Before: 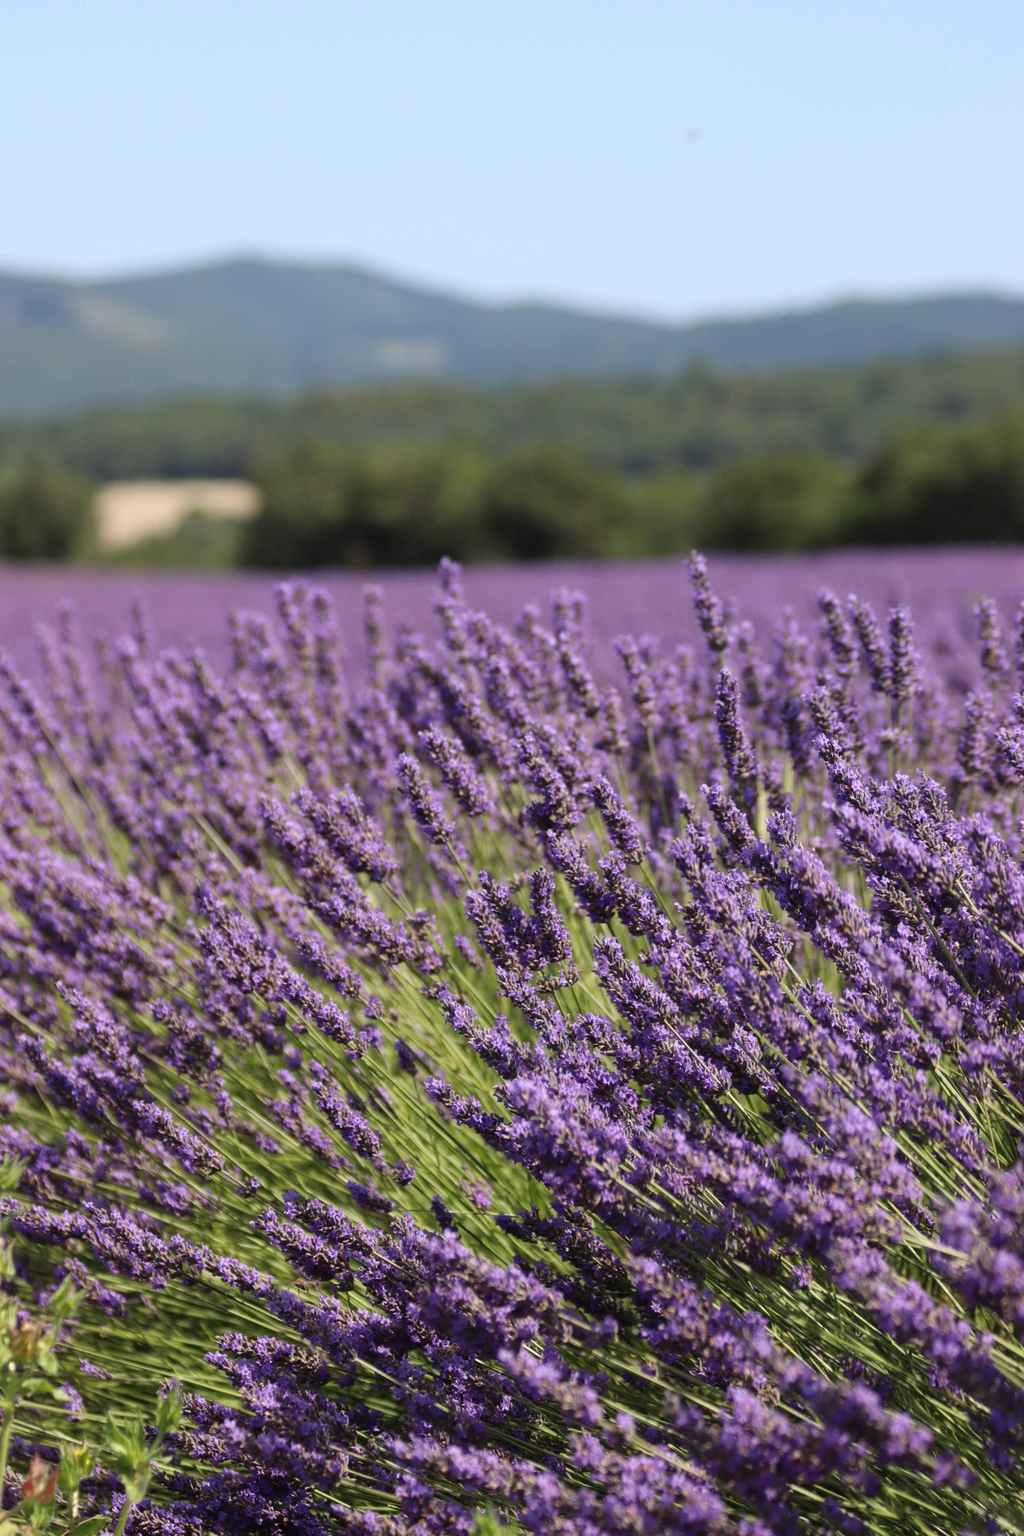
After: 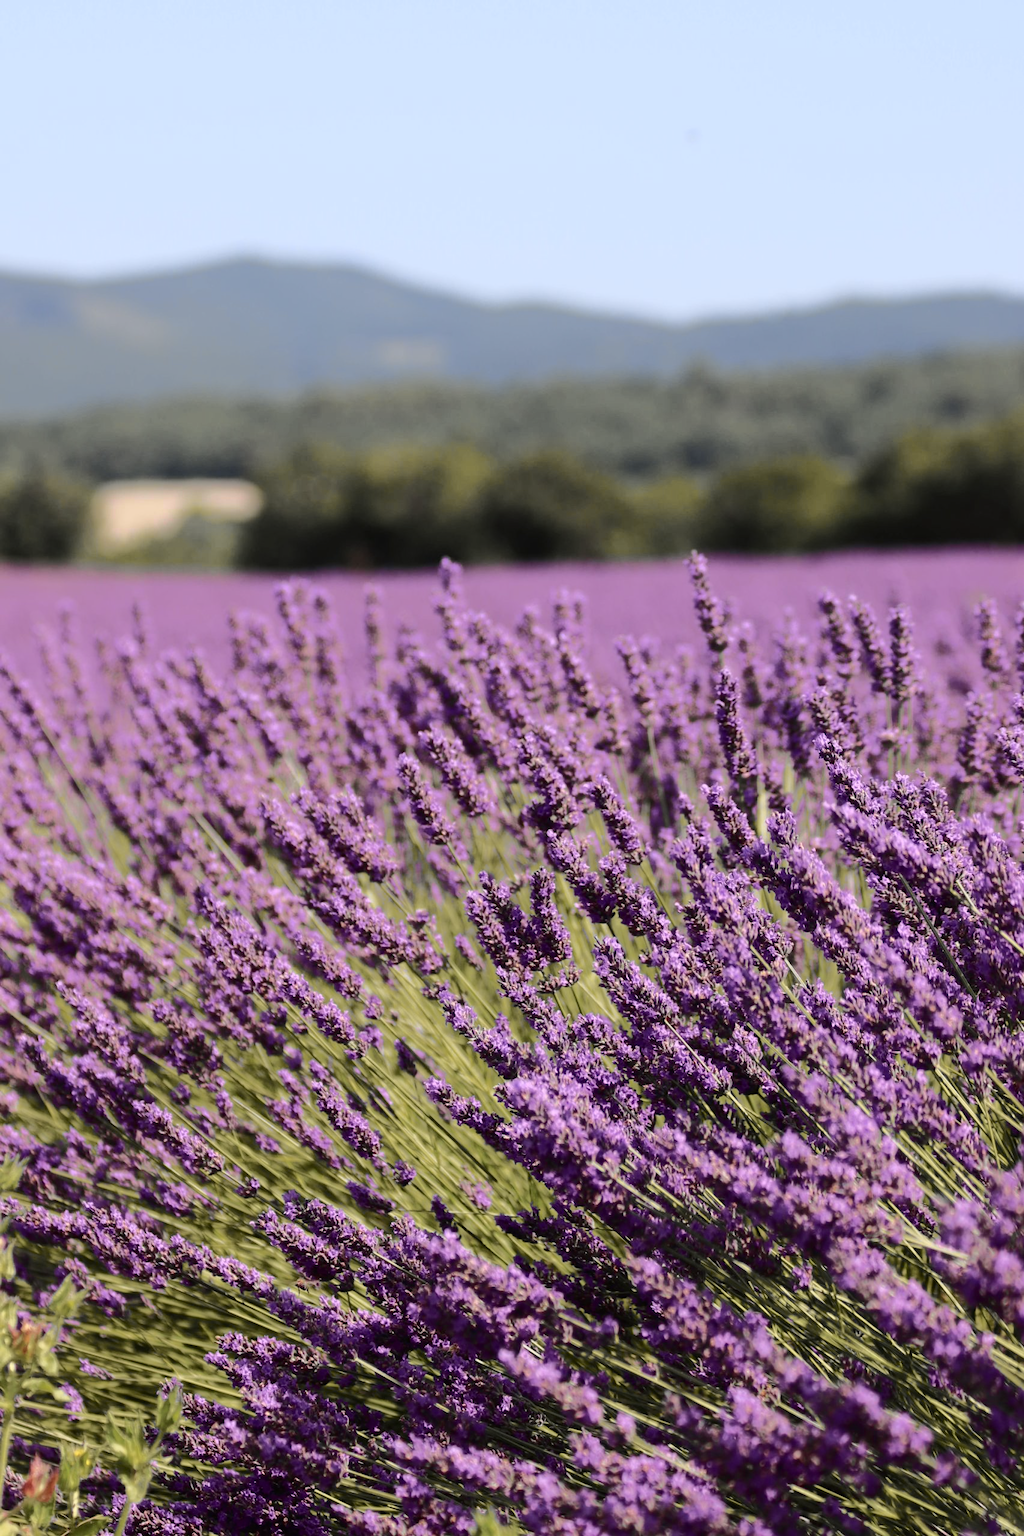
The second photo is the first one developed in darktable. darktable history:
base curve: curves: ch0 [(0, 0) (0.989, 0.992)], preserve colors none
tone curve: curves: ch0 [(0, 0) (0.104, 0.061) (0.239, 0.201) (0.327, 0.317) (0.401, 0.443) (0.489, 0.566) (0.65, 0.68) (0.832, 0.858) (1, 0.977)]; ch1 [(0, 0) (0.161, 0.092) (0.35, 0.33) (0.379, 0.401) (0.447, 0.476) (0.495, 0.499) (0.515, 0.518) (0.534, 0.557) (0.602, 0.625) (0.712, 0.706) (1, 1)]; ch2 [(0, 0) (0.359, 0.372) (0.437, 0.437) (0.502, 0.501) (0.55, 0.534) (0.592, 0.601) (0.647, 0.64) (1, 1)], color space Lab, independent channels, preserve colors none
